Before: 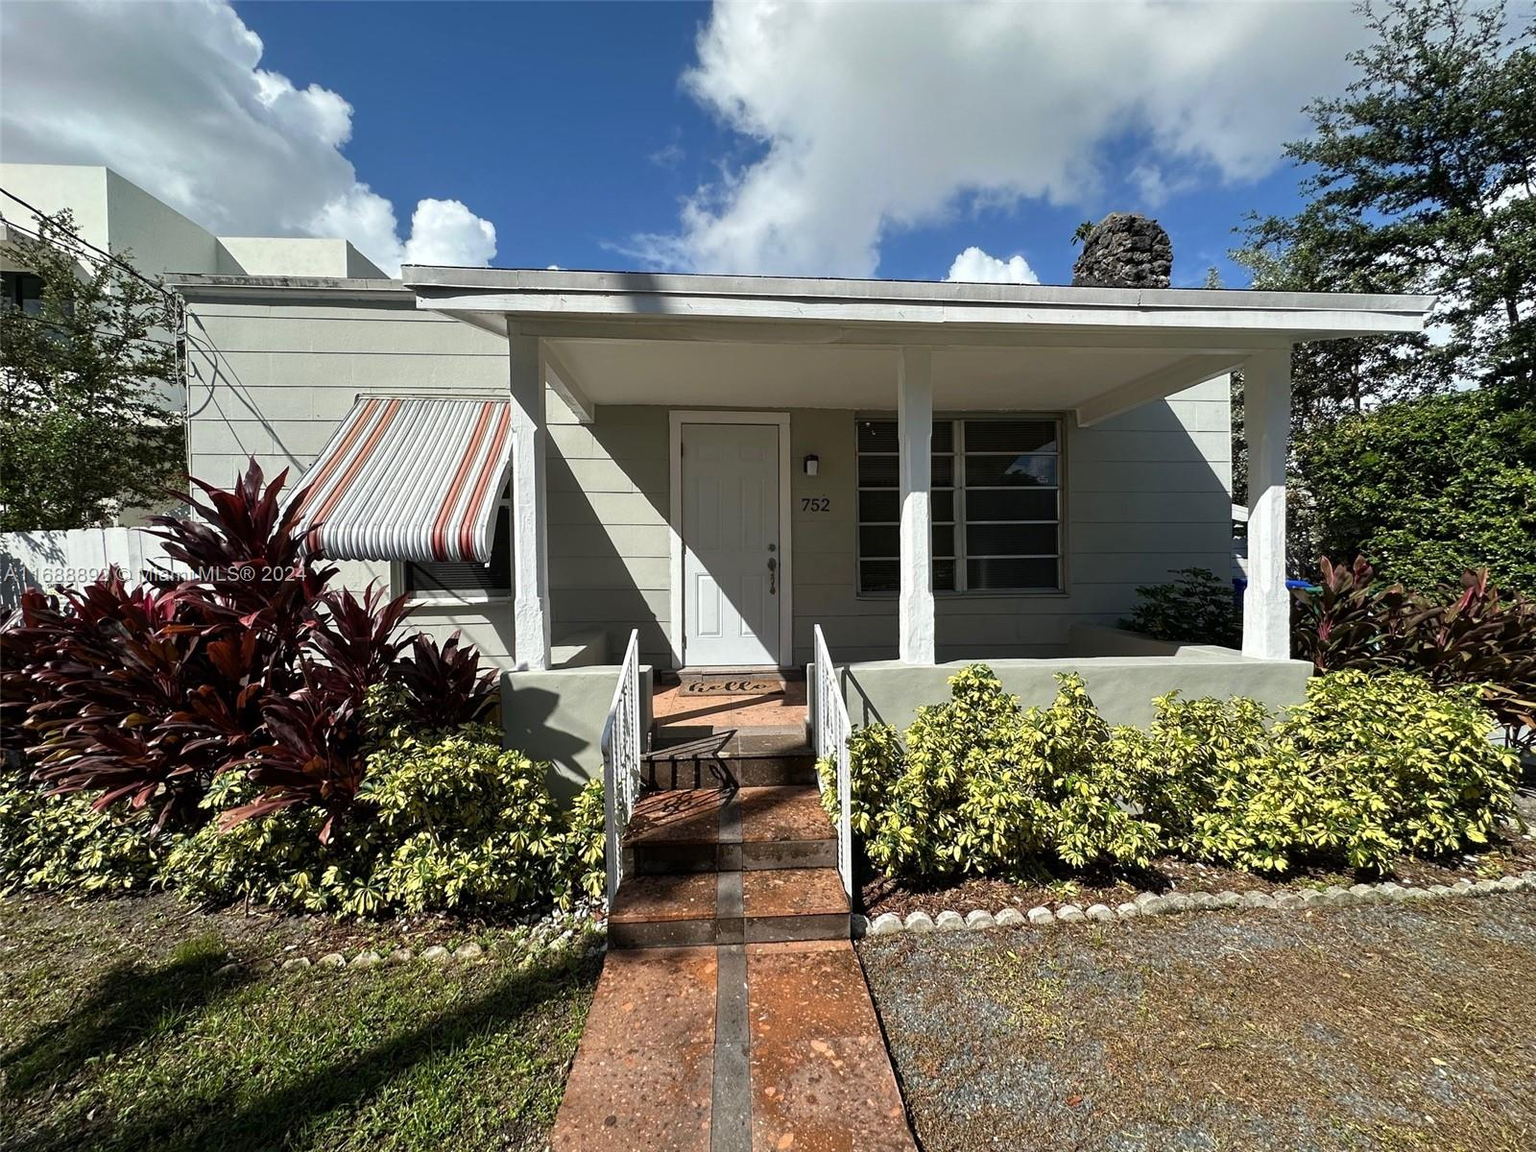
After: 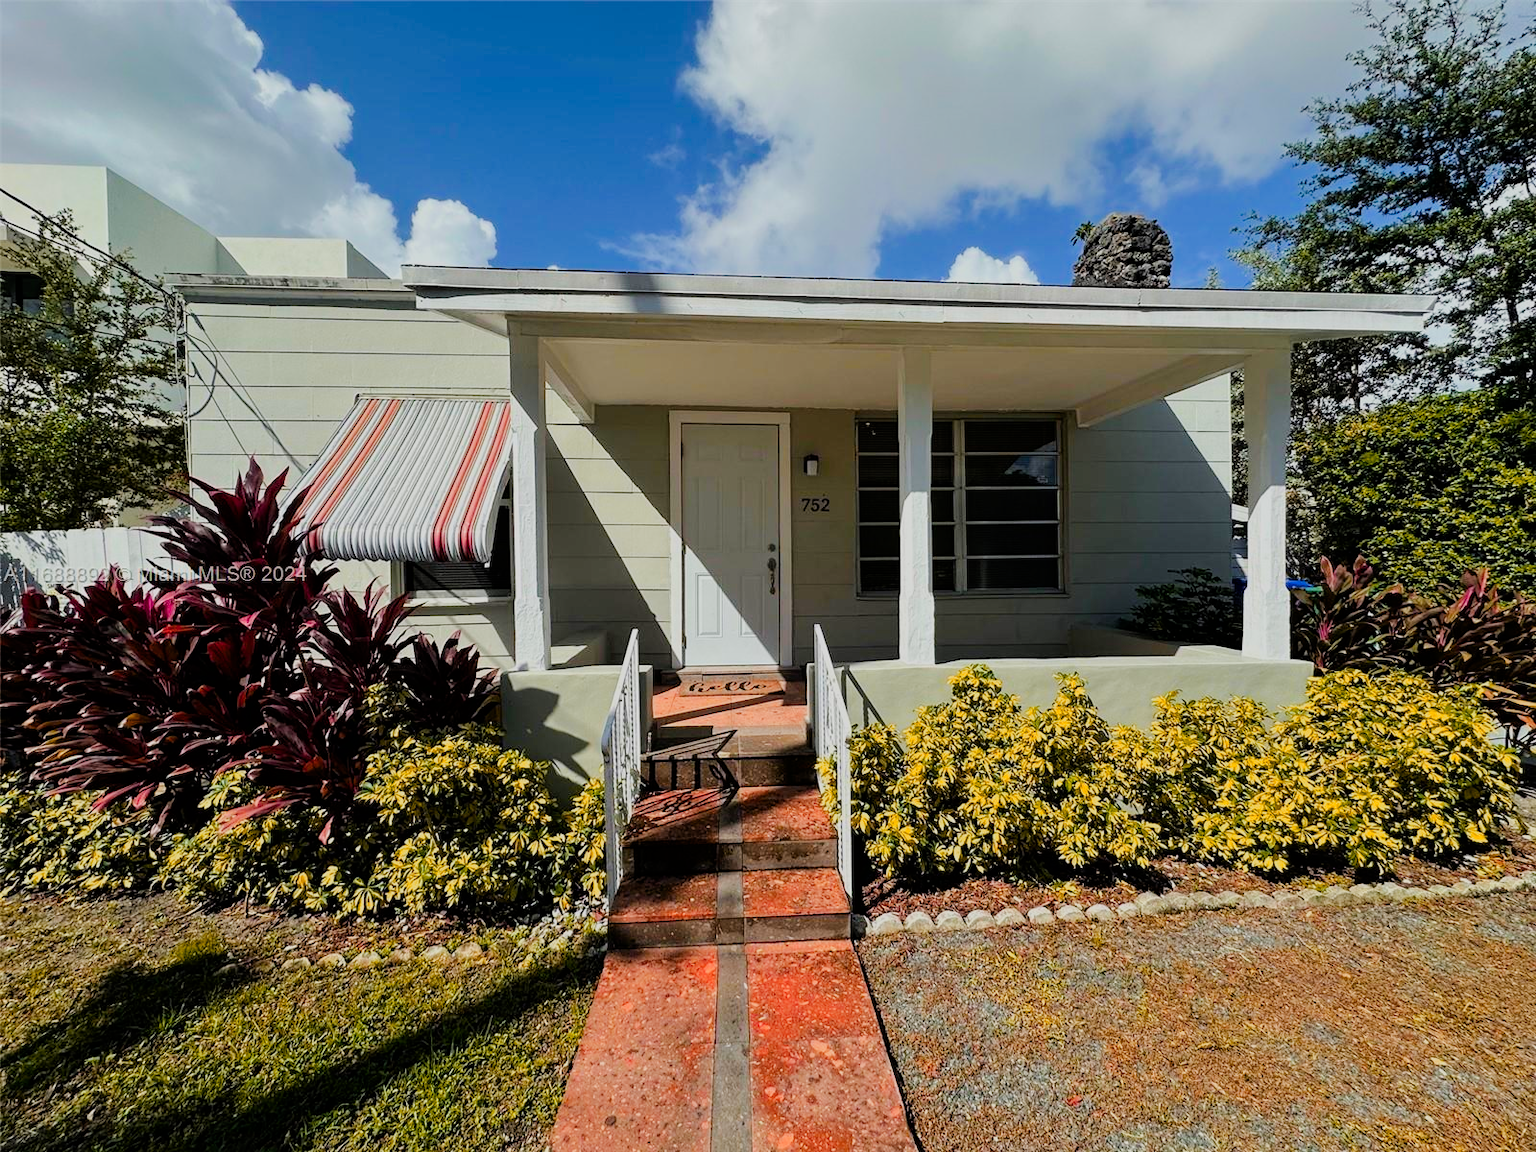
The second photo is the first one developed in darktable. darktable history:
color zones: curves: ch1 [(0.24, 0.634) (0.75, 0.5)]; ch2 [(0.253, 0.437) (0.745, 0.491)]
color balance rgb: perceptual saturation grading › global saturation 30.583%, perceptual brilliance grading › mid-tones 10.345%, perceptual brilliance grading › shadows 14.514%, global vibrance 10.008%
filmic rgb: black relative exposure -7.65 EV, white relative exposure 4.56 EV, threshold 5.96 EV, hardness 3.61, contrast 1.052, enable highlight reconstruction true
